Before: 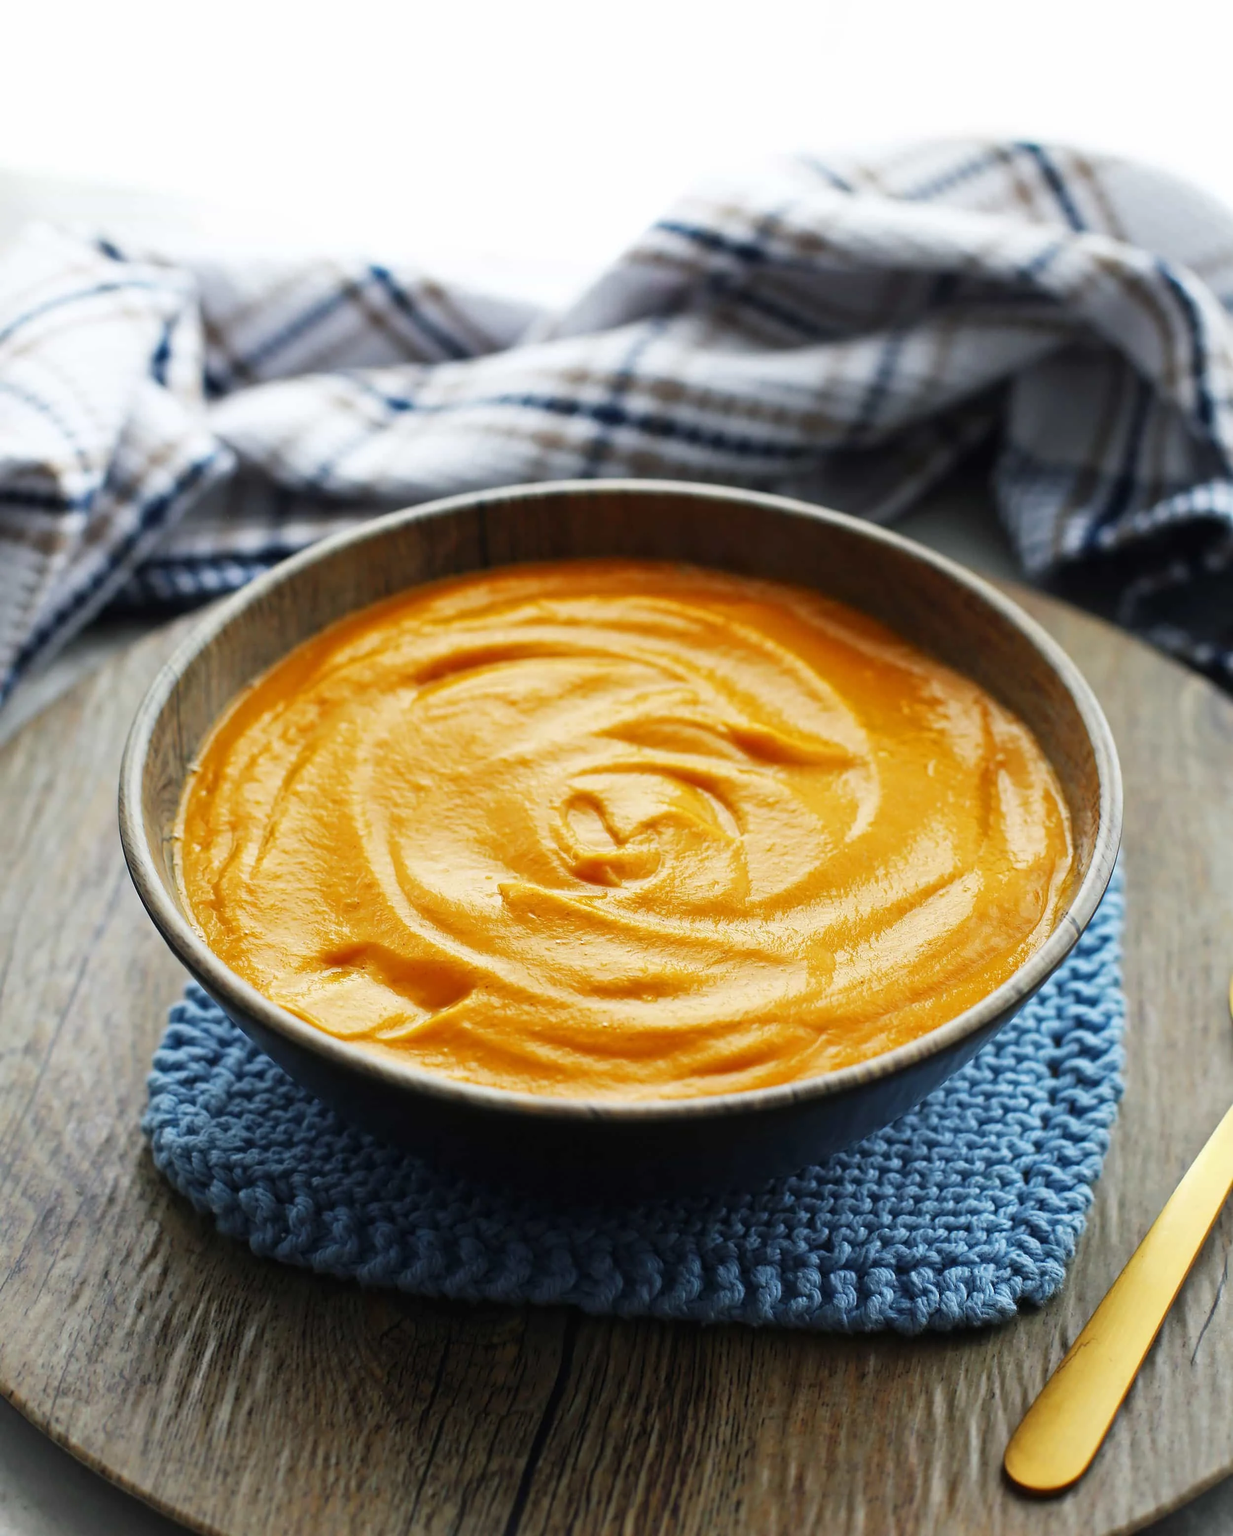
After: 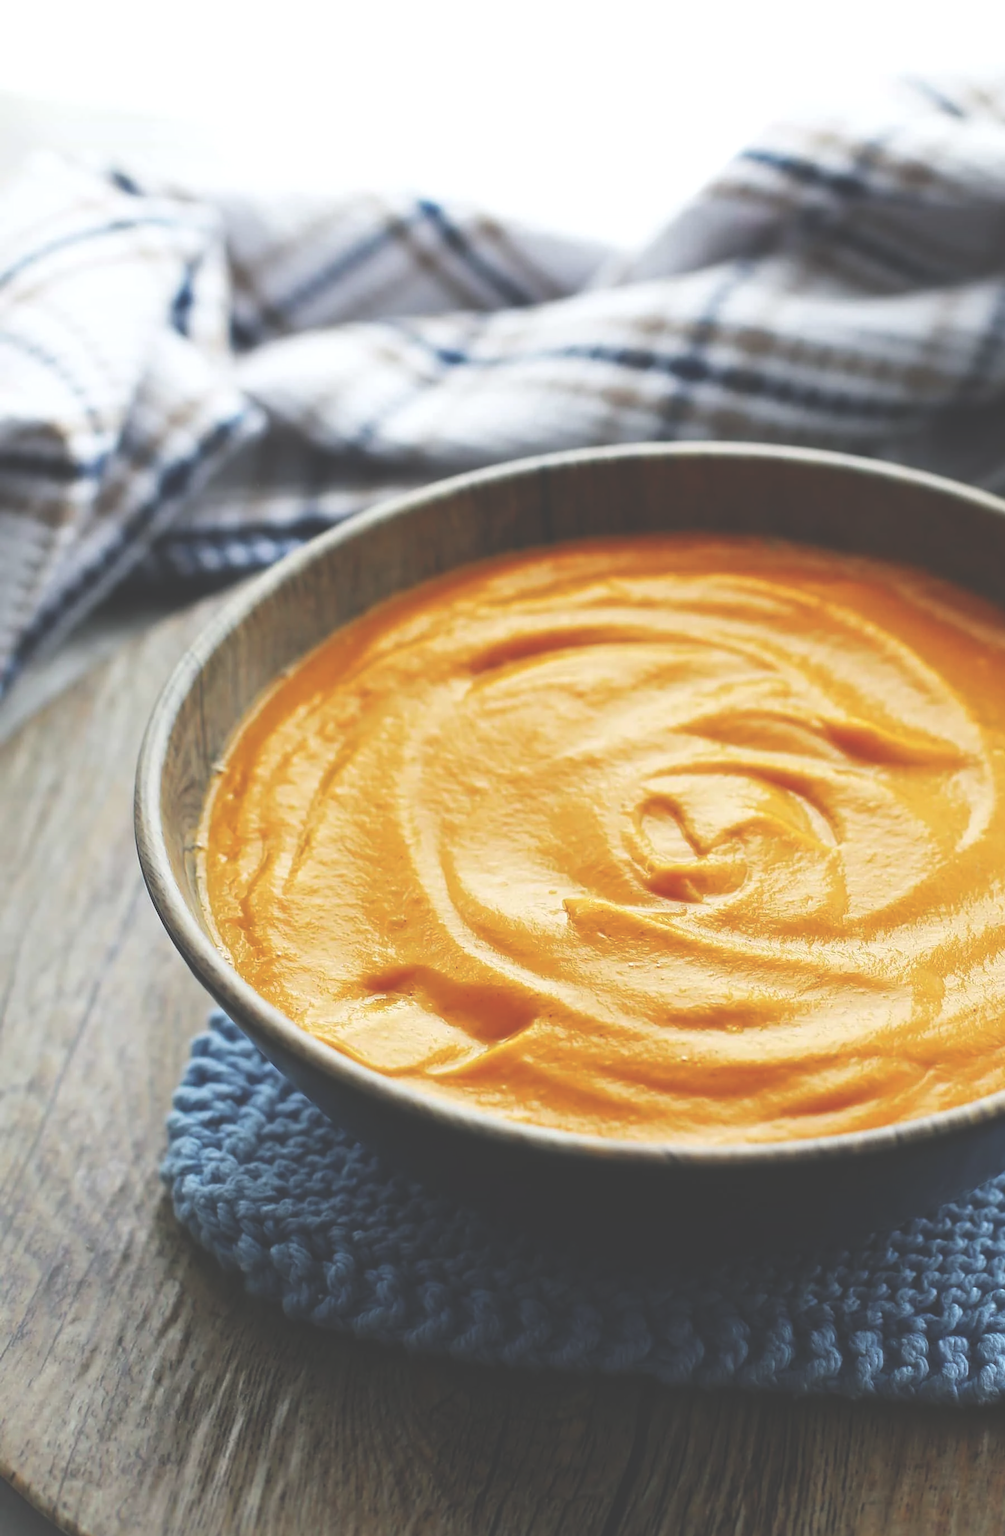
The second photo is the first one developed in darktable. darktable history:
exposure: black level correction -0.039, exposure 0.065 EV, compensate highlight preservation false
haze removal: strength -0.108, compatibility mode true, adaptive false
crop: top 5.787%, right 27.866%, bottom 5.766%
